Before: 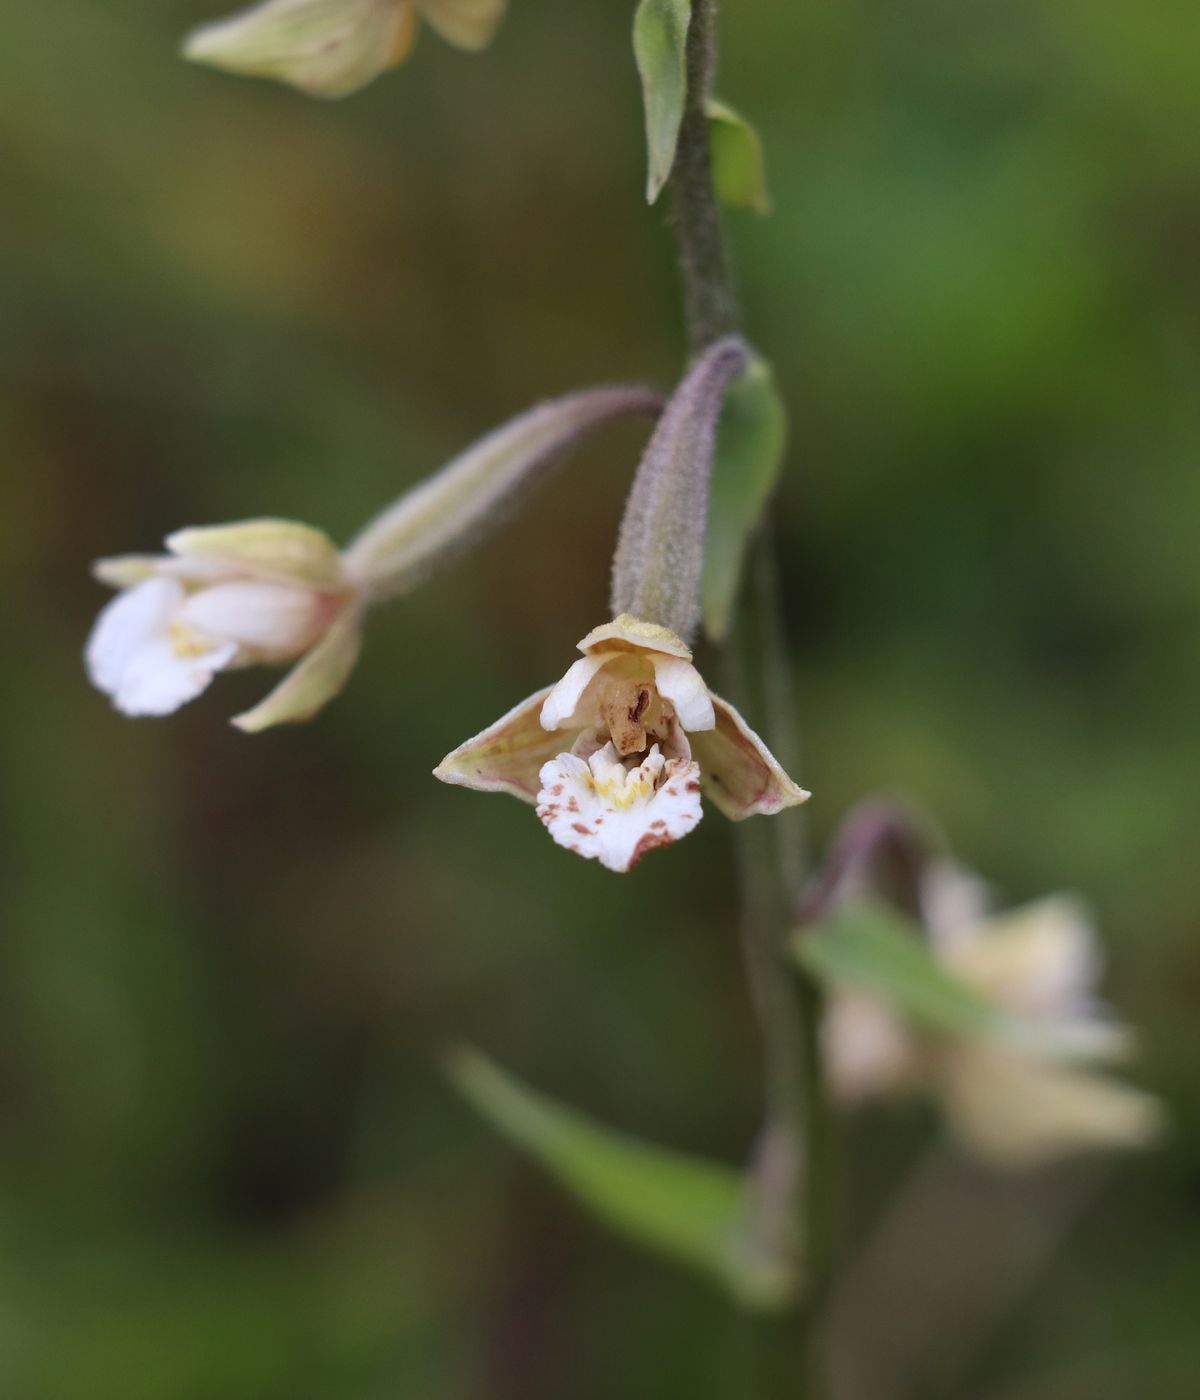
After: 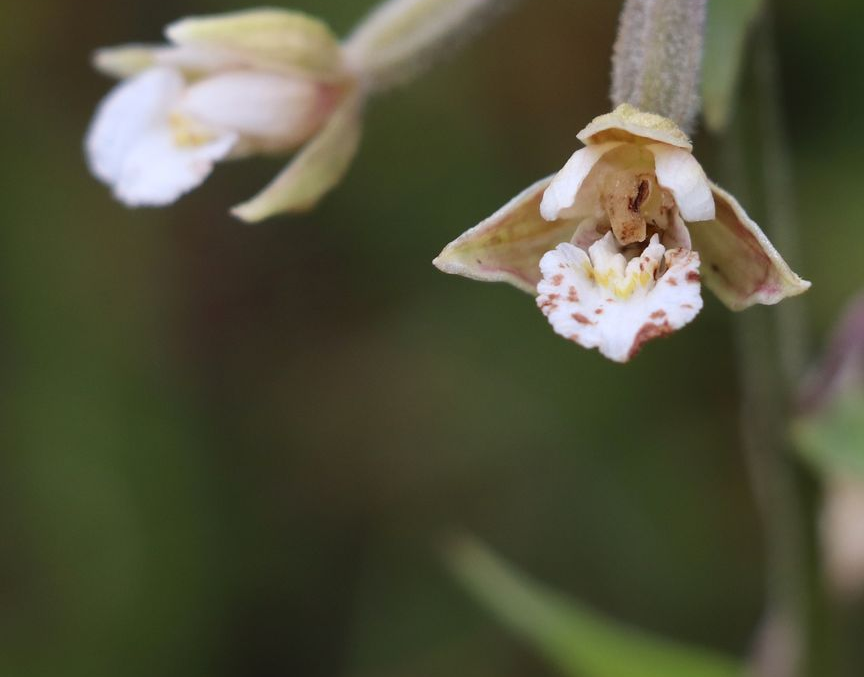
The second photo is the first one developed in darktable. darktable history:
crop: top 36.442%, right 27.917%, bottom 15.162%
